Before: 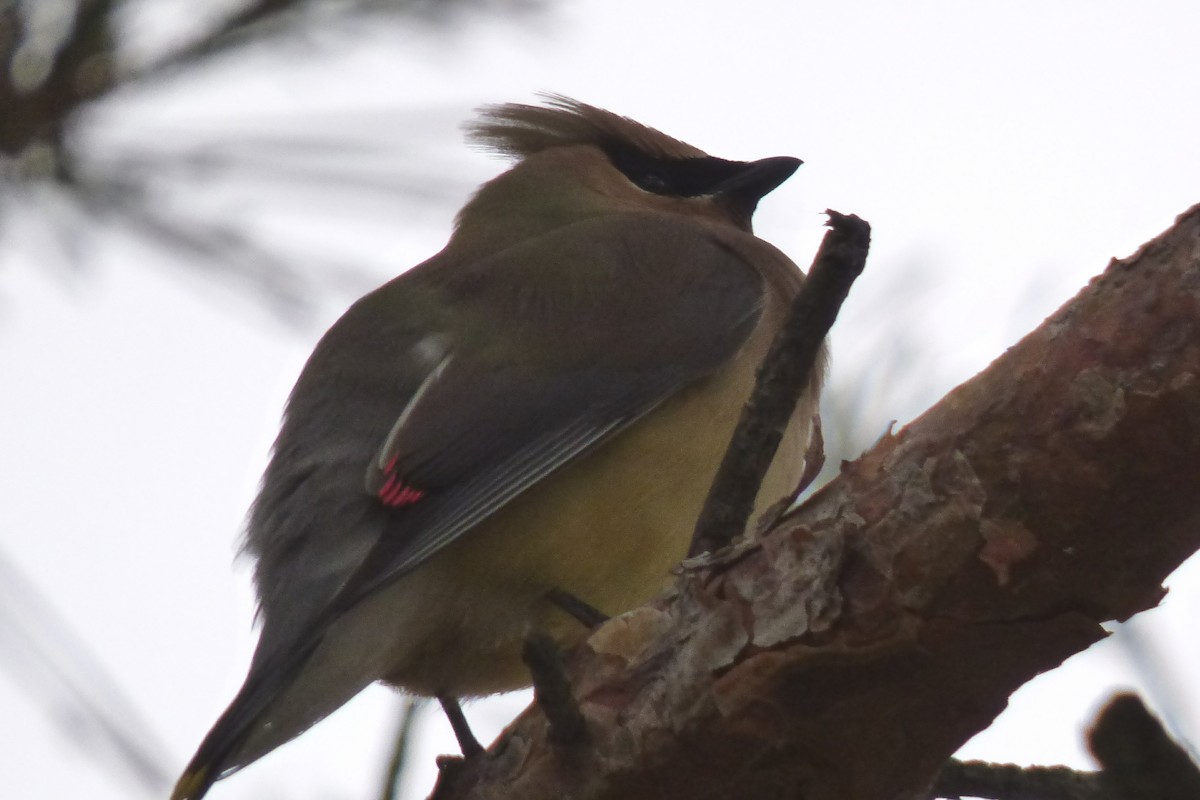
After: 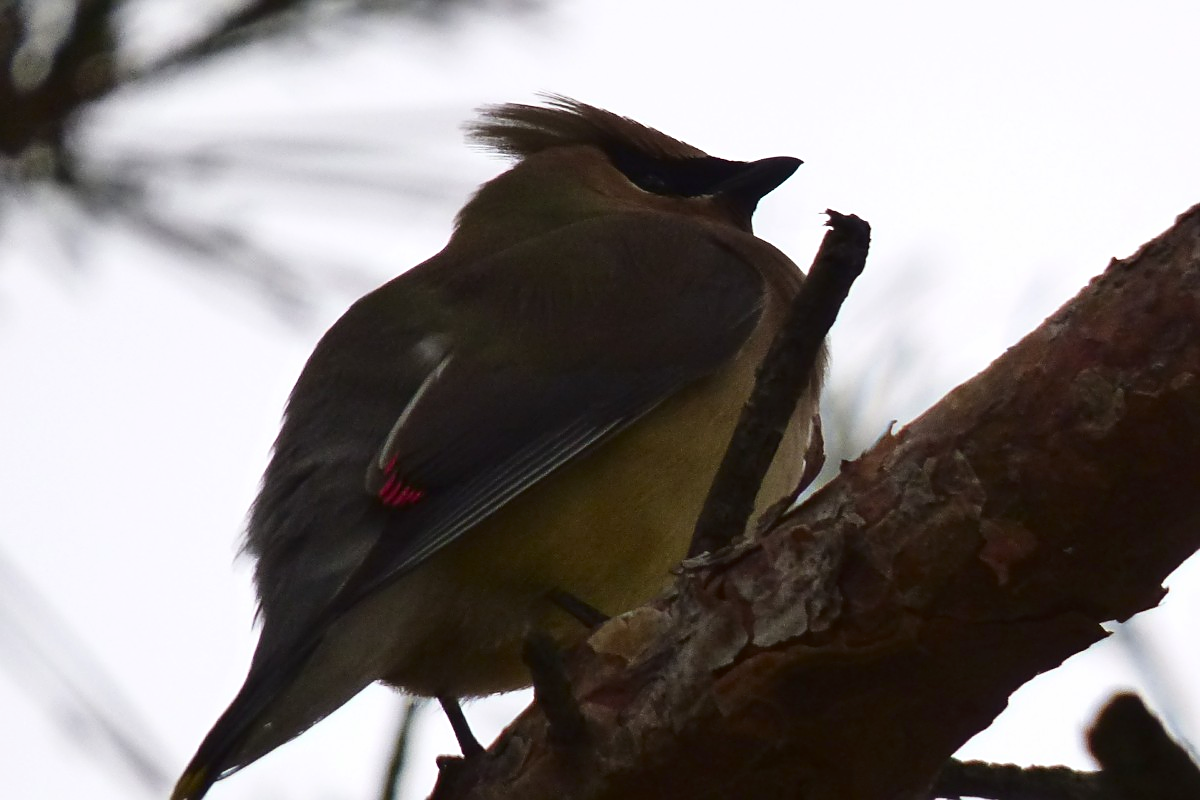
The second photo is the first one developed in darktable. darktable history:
contrast brightness saturation: contrast 0.2, brightness -0.11, saturation 0.1
sharpen: on, module defaults
